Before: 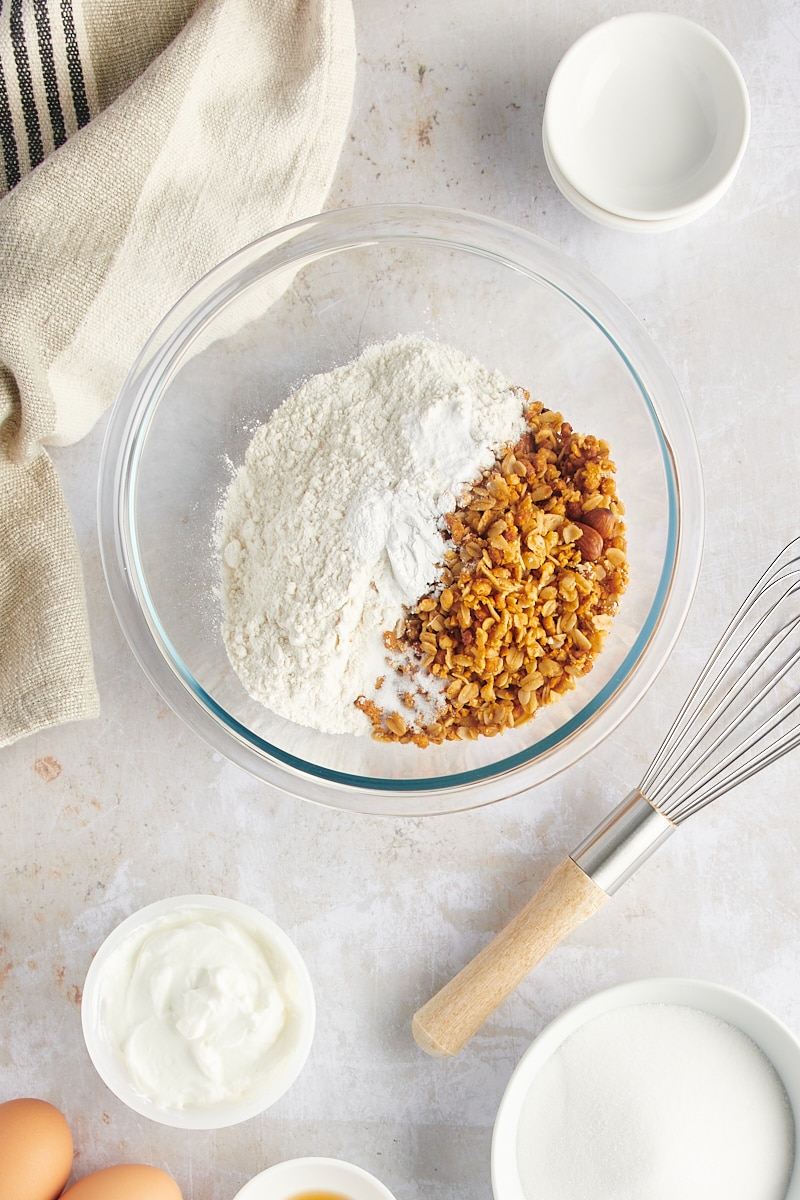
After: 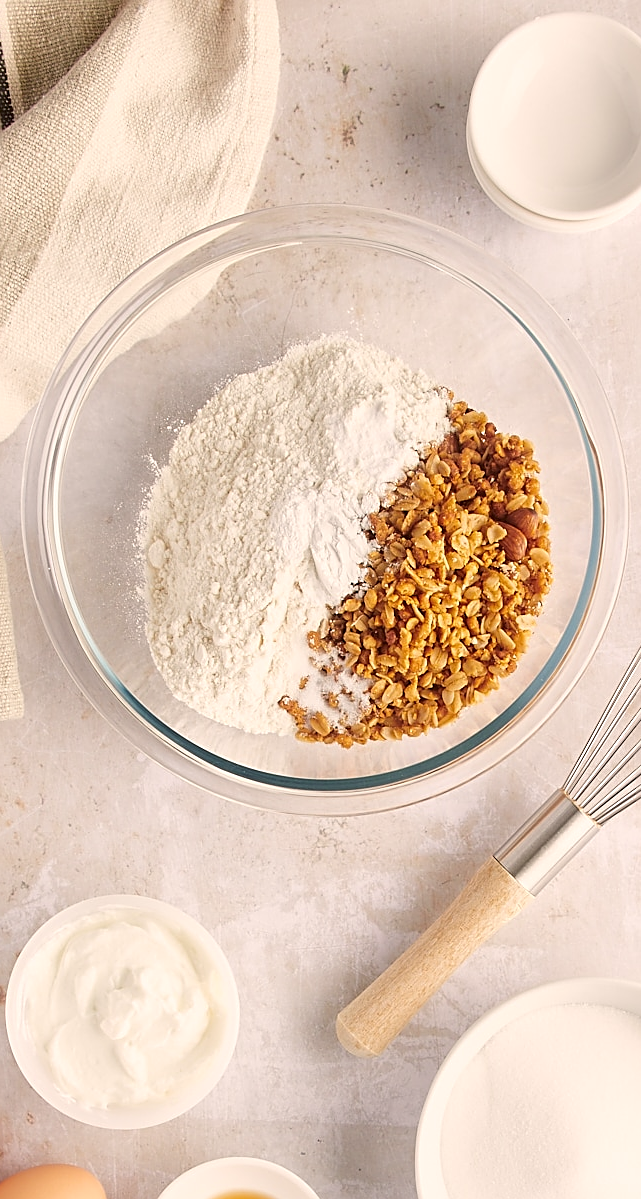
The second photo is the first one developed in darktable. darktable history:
color correction: highlights a* 6.41, highlights b* 7.92, shadows a* 5.72, shadows b* 6.84, saturation 0.881
sharpen: on, module defaults
crop and rotate: left 9.607%, right 10.175%
